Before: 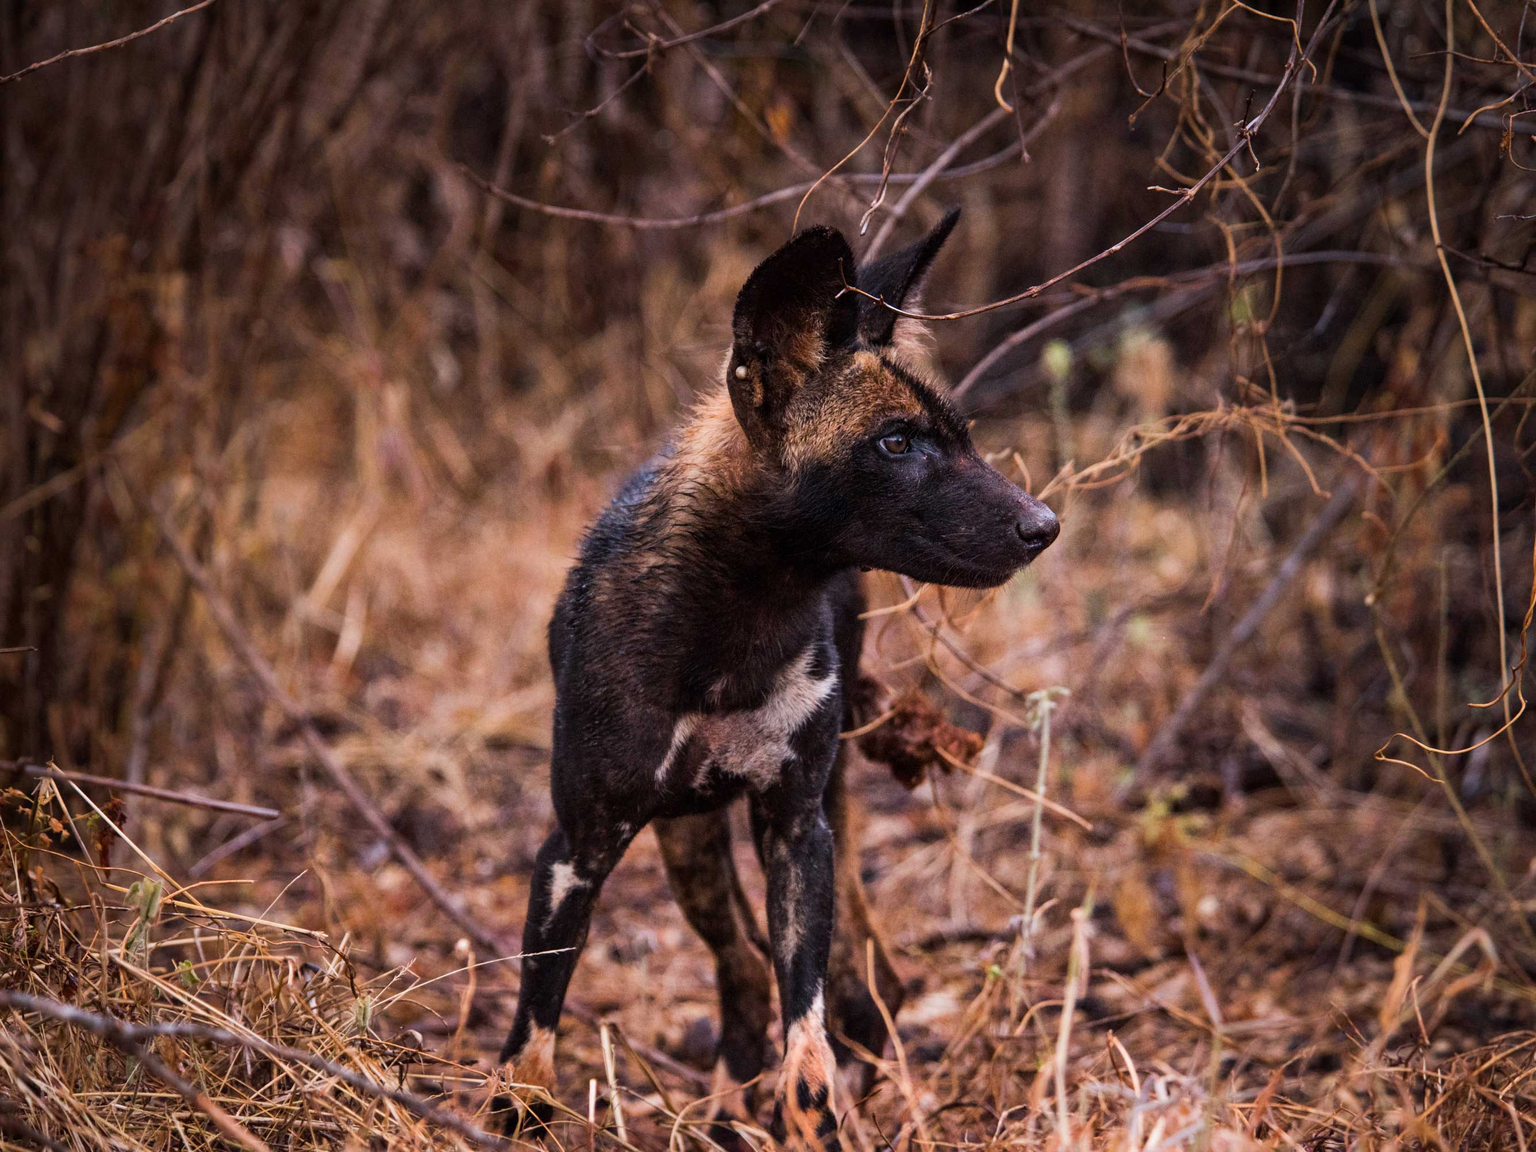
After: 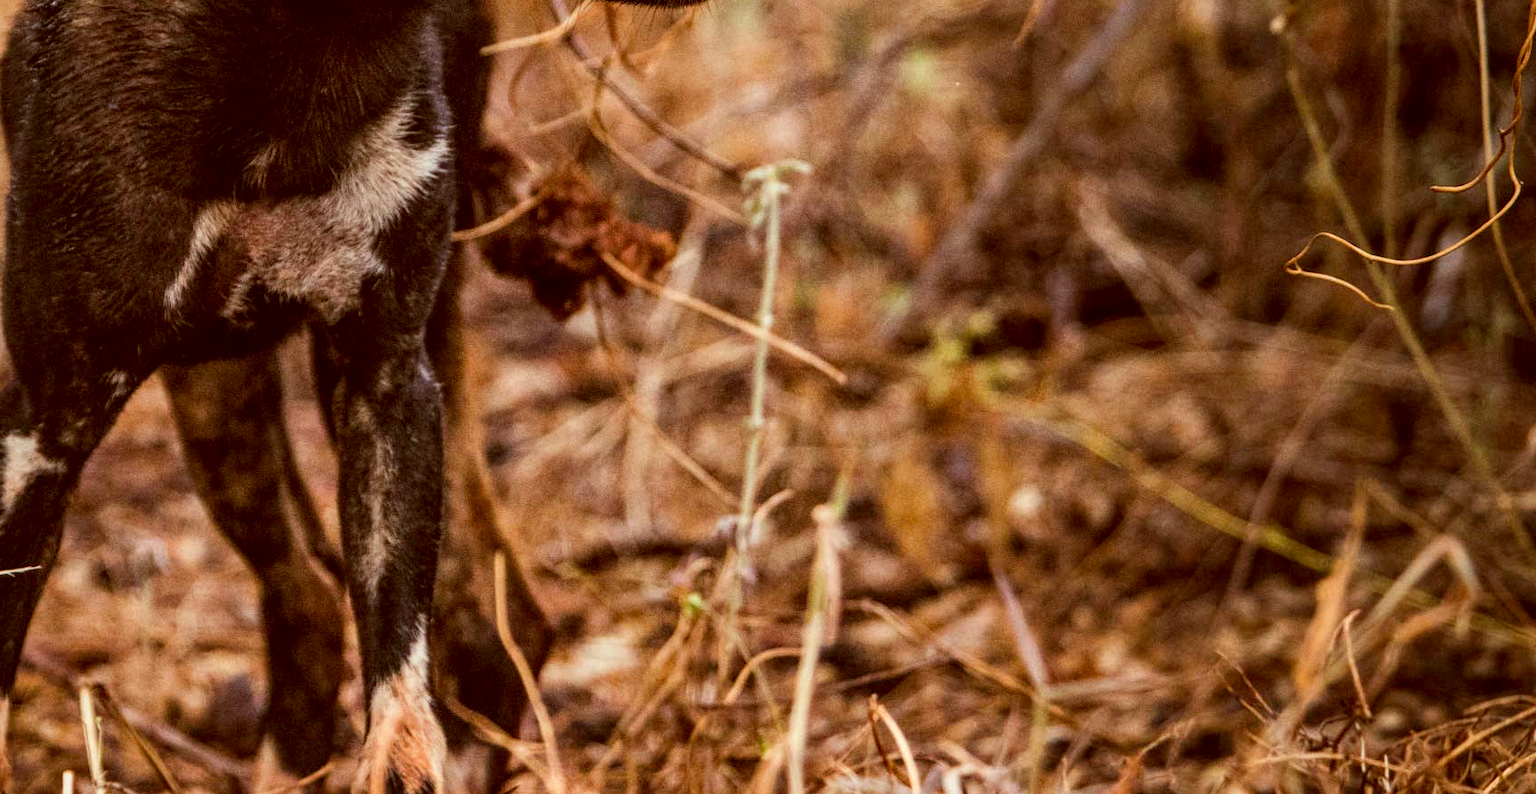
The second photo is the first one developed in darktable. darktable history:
crop and rotate: left 35.804%, top 50.754%, bottom 4.933%
color correction: highlights a* -6.16, highlights b* 9.52, shadows a* 10.48, shadows b* 23.92
local contrast: on, module defaults
